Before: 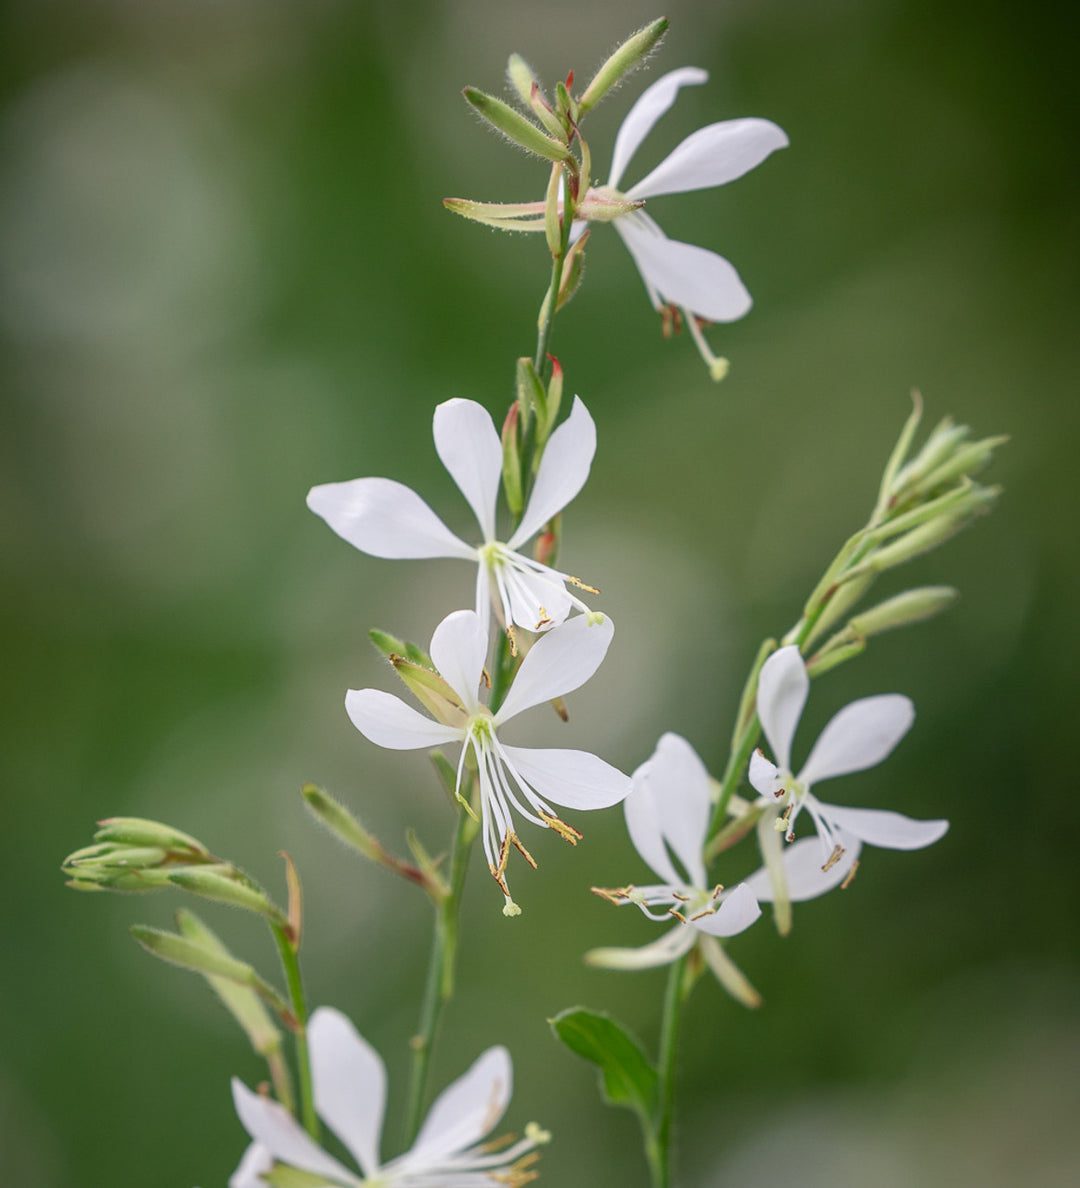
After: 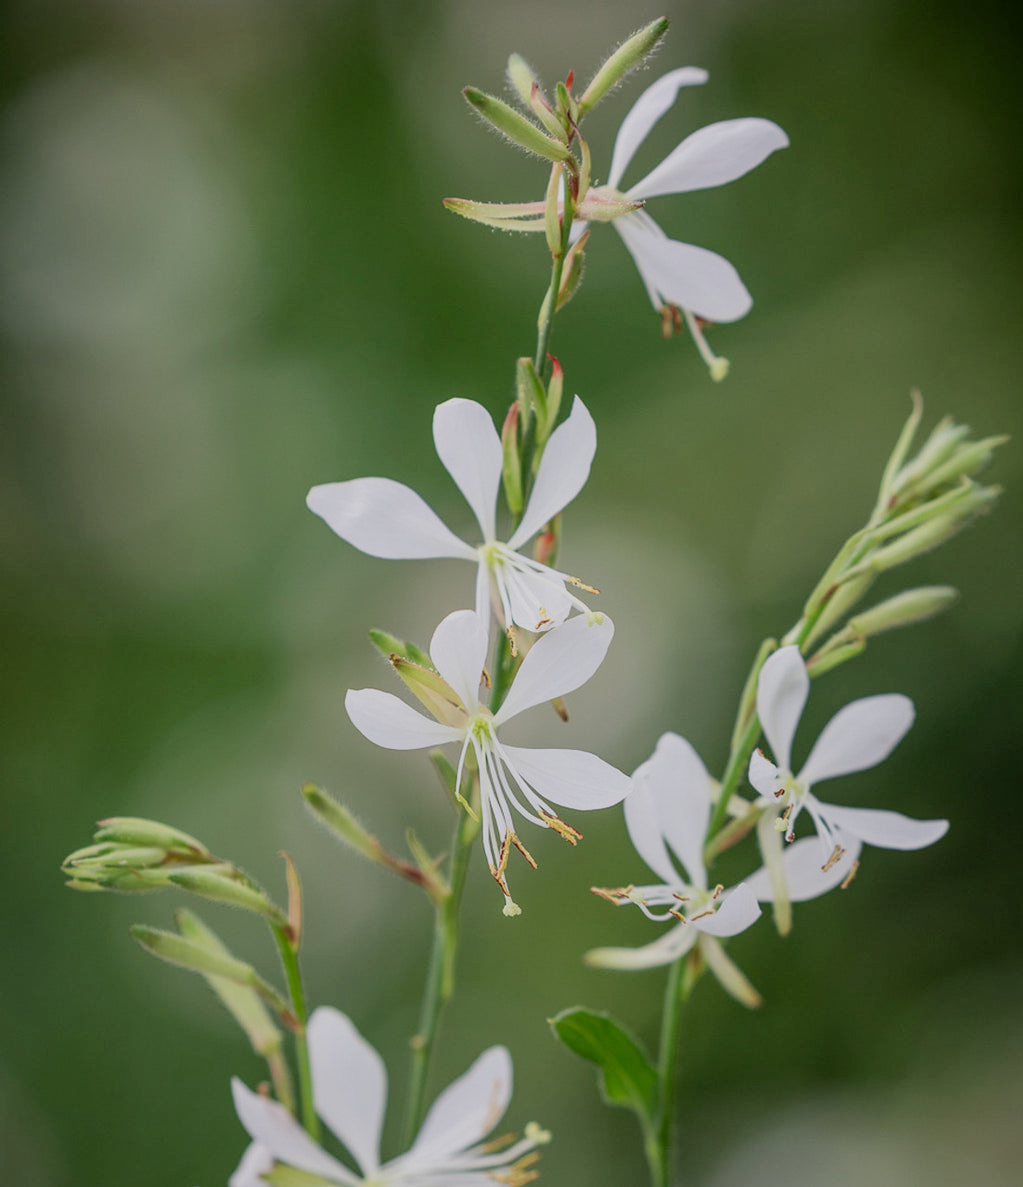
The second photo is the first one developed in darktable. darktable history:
filmic rgb: black relative exposure -7.65 EV, white relative exposure 4.56 EV, threshold 2.97 EV, hardness 3.61, contrast 1.054, enable highlight reconstruction true
crop and rotate: left 0%, right 5.246%
